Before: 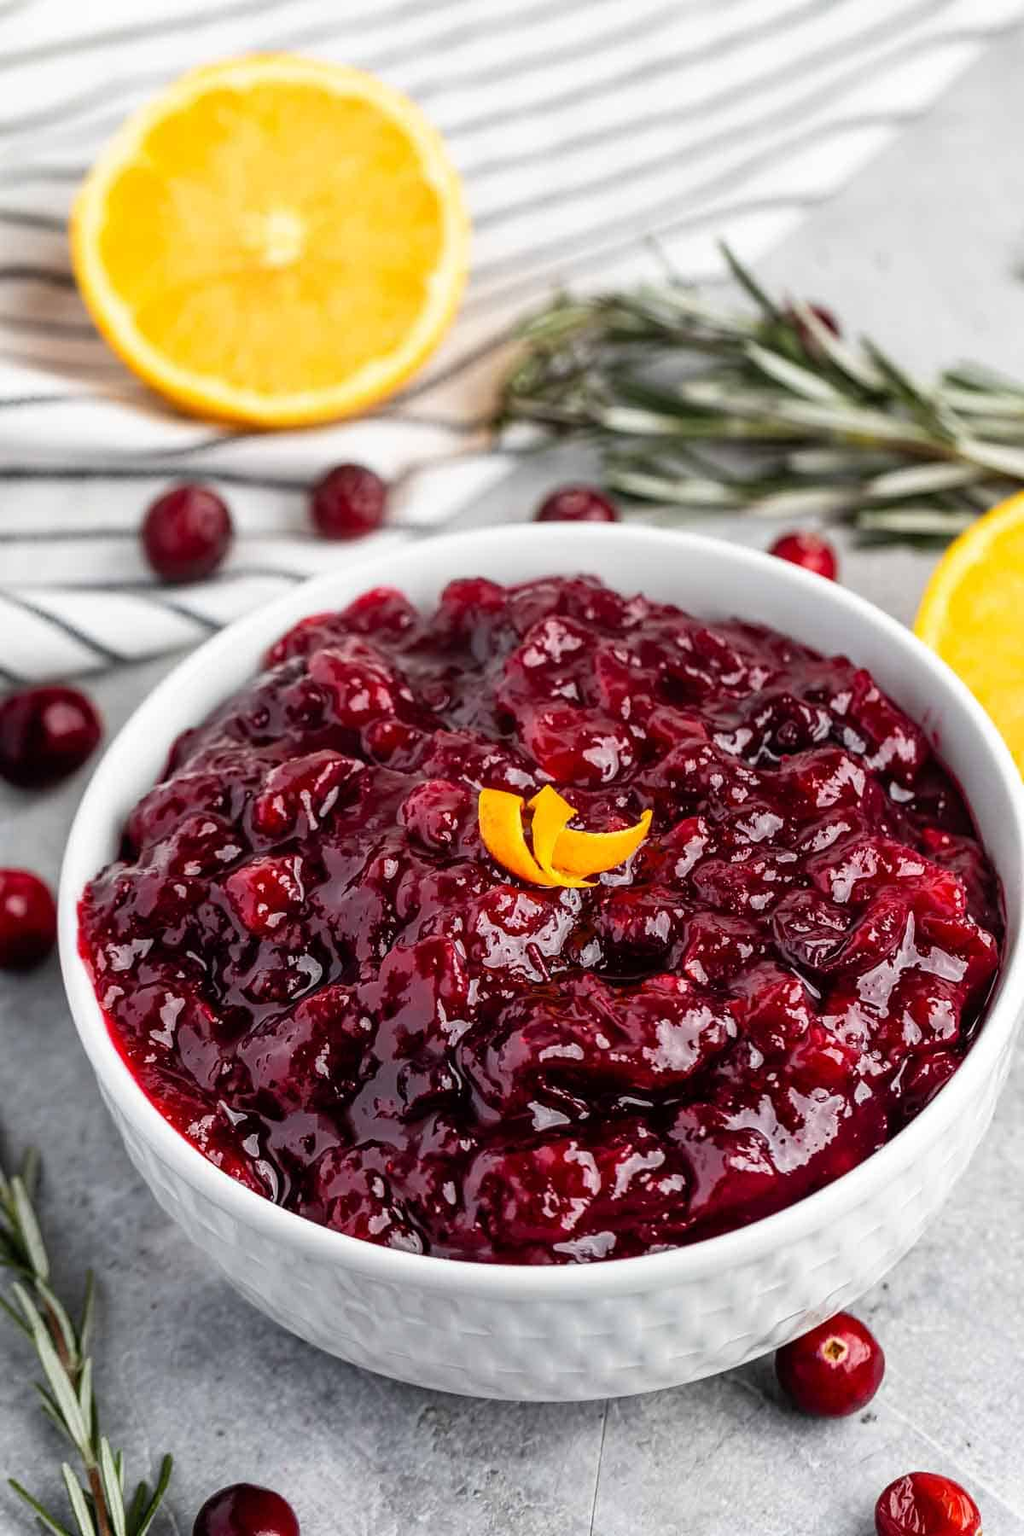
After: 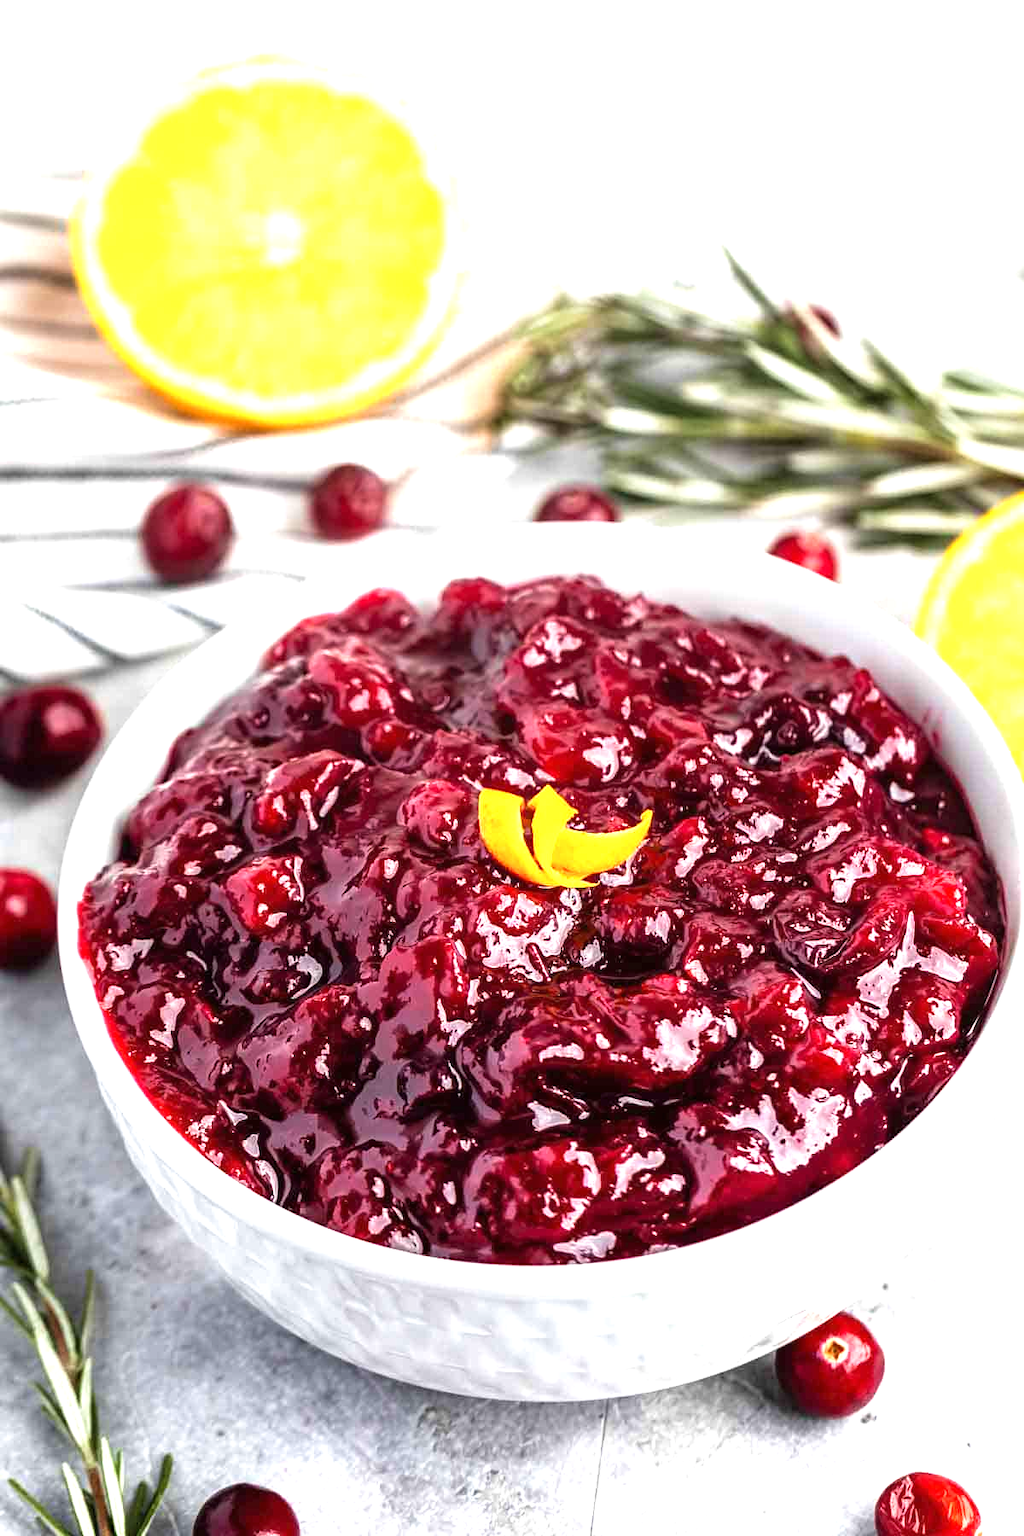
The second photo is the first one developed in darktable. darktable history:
velvia: on, module defaults
exposure: black level correction 0, exposure 1.1 EV, compensate exposure bias true, compensate highlight preservation false
